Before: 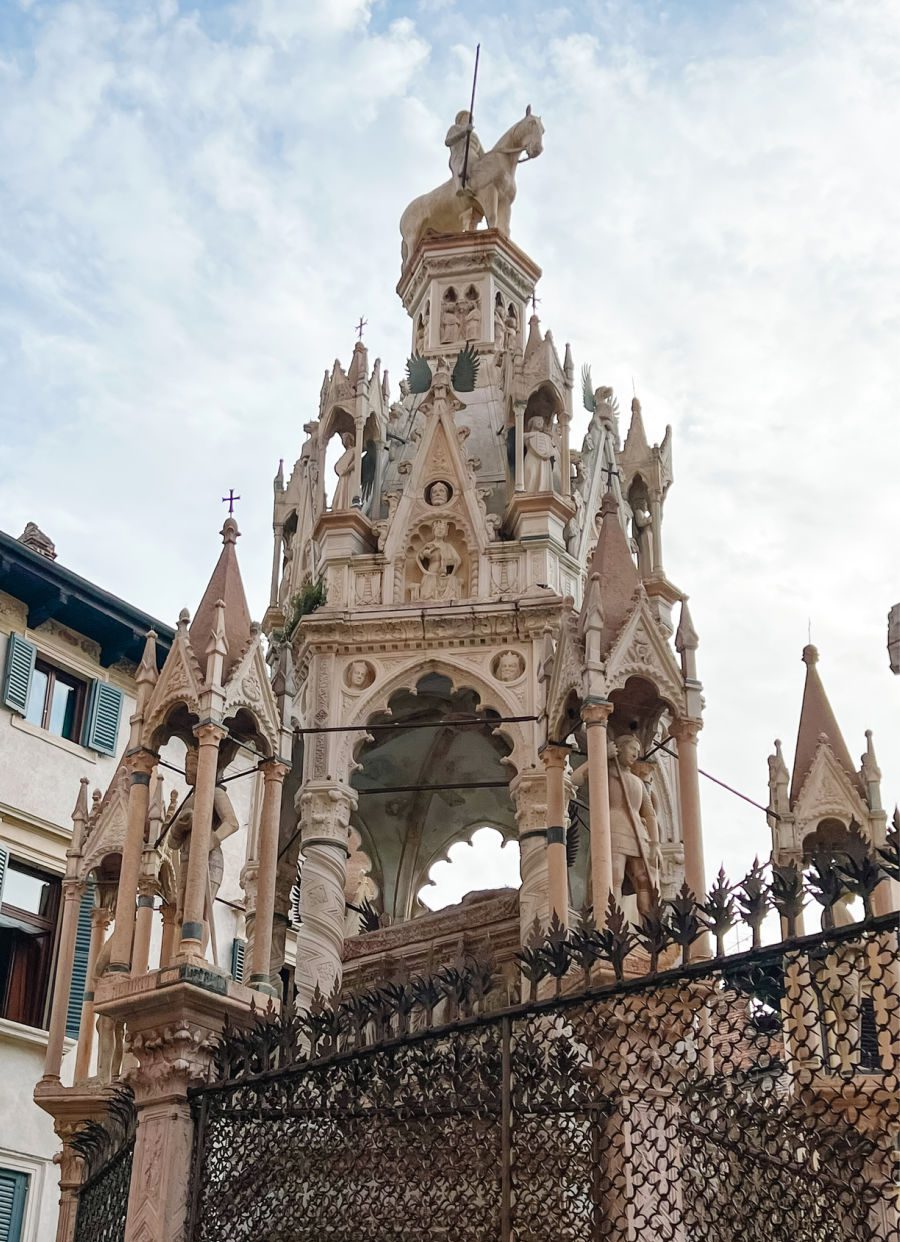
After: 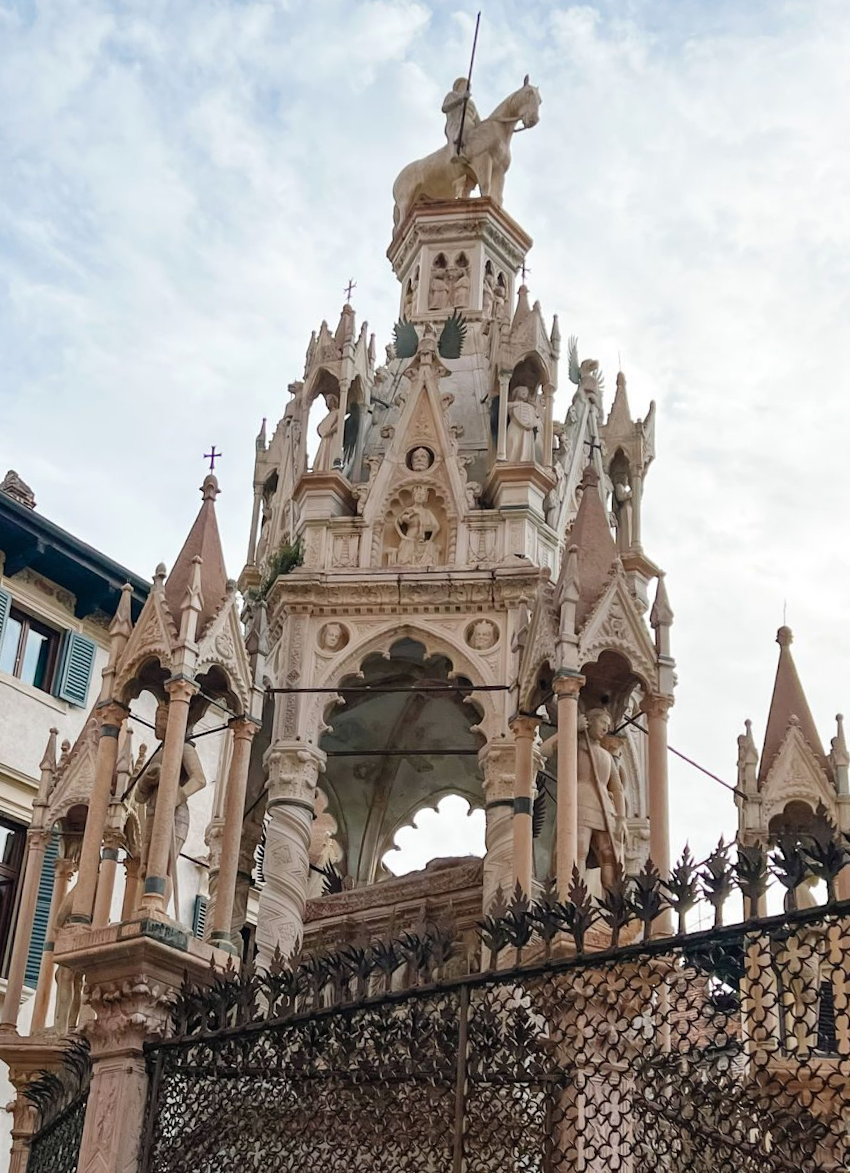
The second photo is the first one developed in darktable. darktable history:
crop and rotate: angle -2.47°
